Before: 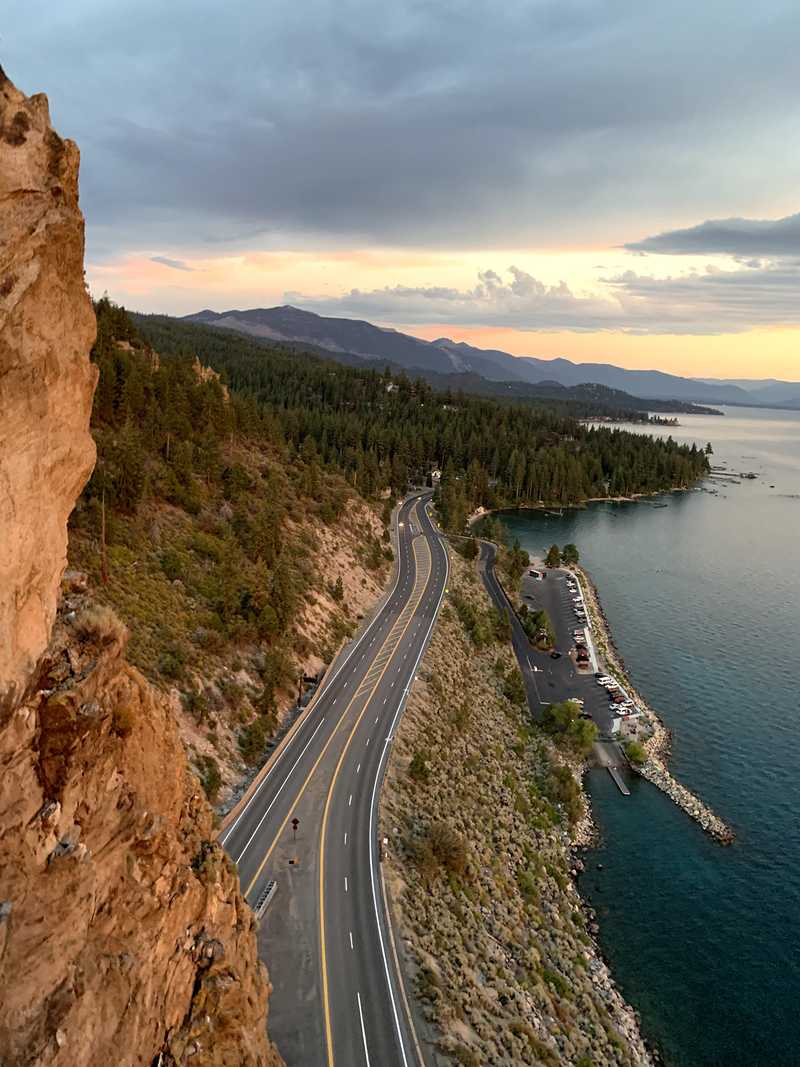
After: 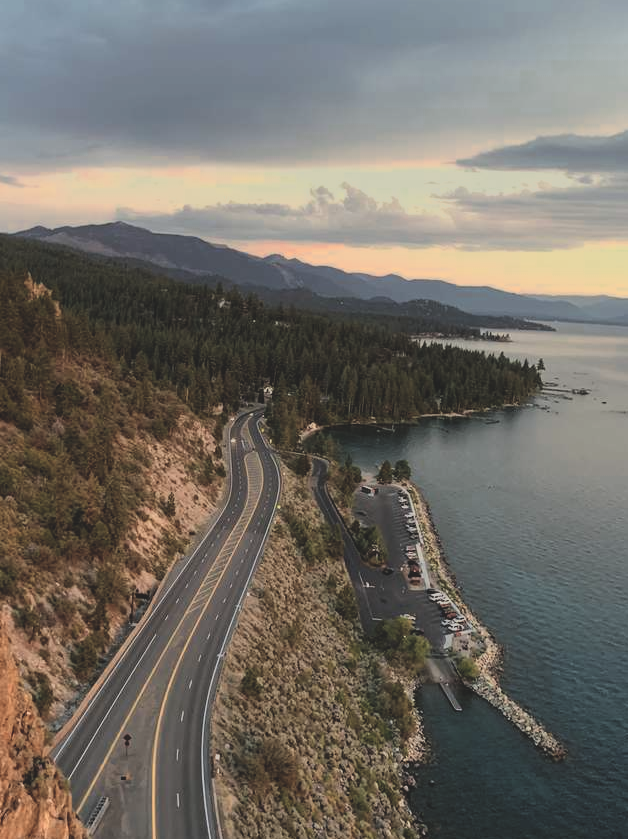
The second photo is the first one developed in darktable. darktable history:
filmic rgb: black relative exposure -7.83 EV, white relative exposure 4.34 EV, hardness 3.87, color science v6 (2022)
exposure: black level correction -0.035, exposure -0.495 EV, compensate exposure bias true, compensate highlight preservation false
crop and rotate: left 21.107%, top 7.907%, right 0.363%, bottom 13.427%
color zones: curves: ch0 [(0.018, 0.548) (0.197, 0.654) (0.425, 0.447) (0.605, 0.658) (0.732, 0.579)]; ch1 [(0.105, 0.531) (0.224, 0.531) (0.386, 0.39) (0.618, 0.456) (0.732, 0.456) (0.956, 0.421)]; ch2 [(0.039, 0.583) (0.215, 0.465) (0.399, 0.544) (0.465, 0.548) (0.614, 0.447) (0.724, 0.43) (0.882, 0.623) (0.956, 0.632)]
